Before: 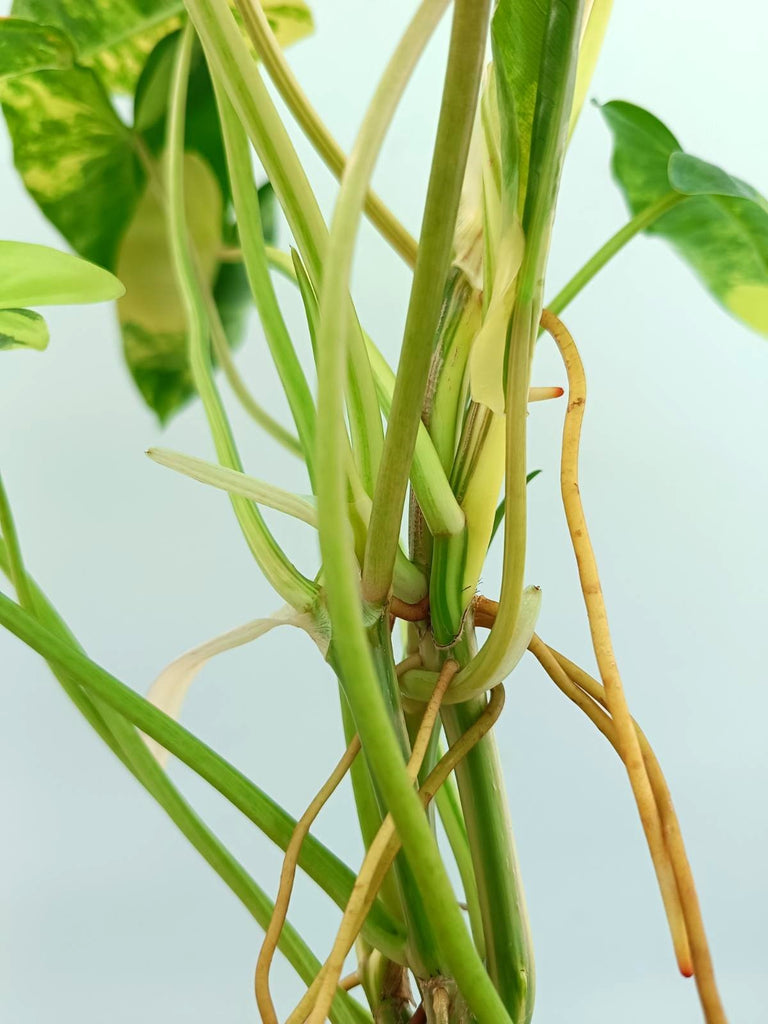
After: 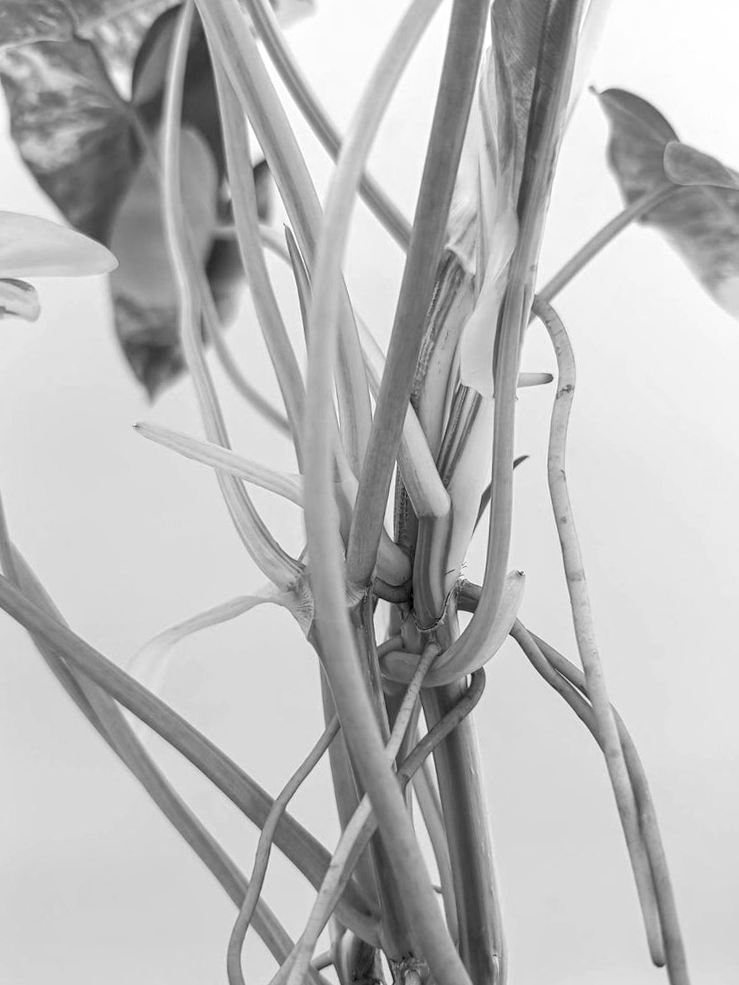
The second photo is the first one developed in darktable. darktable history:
crop and rotate: angle -1.69°
rgb levels: mode RGB, independent channels, levels [[0, 0.474, 1], [0, 0.5, 1], [0, 0.5, 1]]
local contrast: detail 130%
monochrome: a -6.99, b 35.61, size 1.4
